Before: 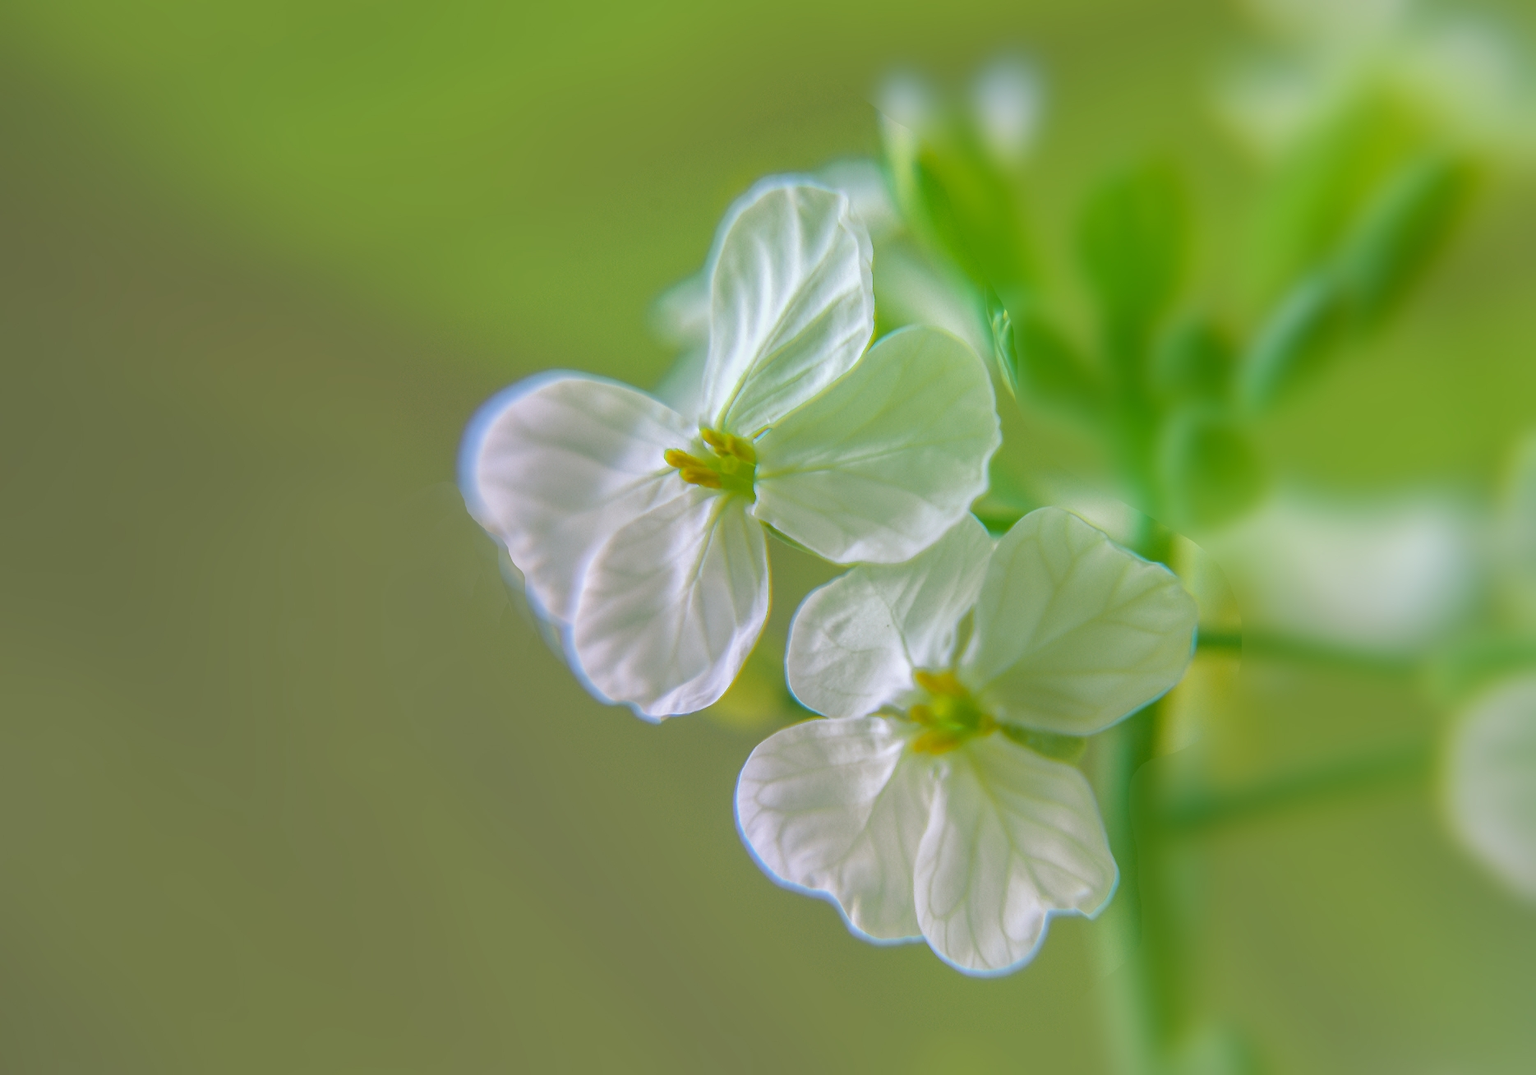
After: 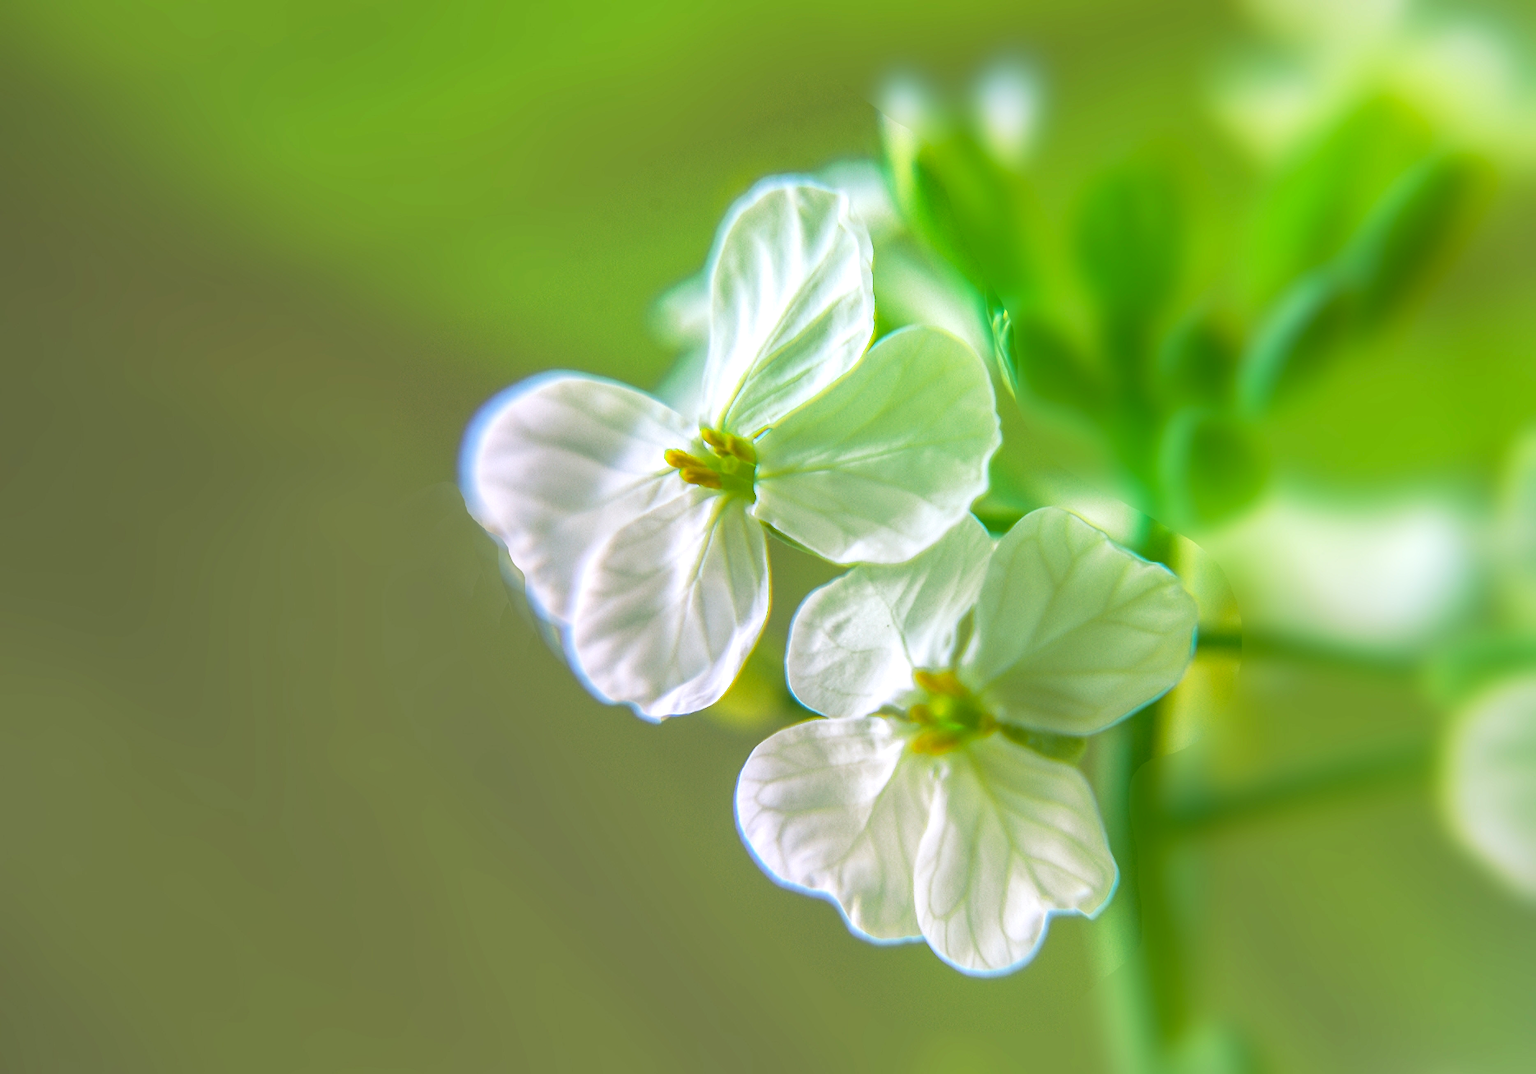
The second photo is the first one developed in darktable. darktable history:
tone curve: curves: ch0 [(0, 0) (0.037, 0.025) (0.131, 0.093) (0.275, 0.256) (0.497, 0.51) (0.617, 0.643) (0.704, 0.732) (0.813, 0.832) (0.911, 0.925) (0.997, 0.995)]; ch1 [(0, 0) (0.301, 0.3) (0.444, 0.45) (0.493, 0.495) (0.507, 0.503) (0.534, 0.533) (0.582, 0.58) (0.658, 0.693) (0.746, 0.77) (1, 1)]; ch2 [(0, 0) (0.246, 0.233) (0.36, 0.352) (0.415, 0.418) (0.476, 0.492) (0.502, 0.504) (0.525, 0.518) (0.539, 0.544) (0.586, 0.602) (0.634, 0.651) (0.706, 0.727) (0.853, 0.852) (1, 0.951)], preserve colors none
base curve: curves: ch0 [(0, 0) (0.257, 0.25) (0.482, 0.586) (0.757, 0.871) (1, 1)], preserve colors none
tone equalizer: on, module defaults
levels: levels [0.062, 0.494, 0.925]
